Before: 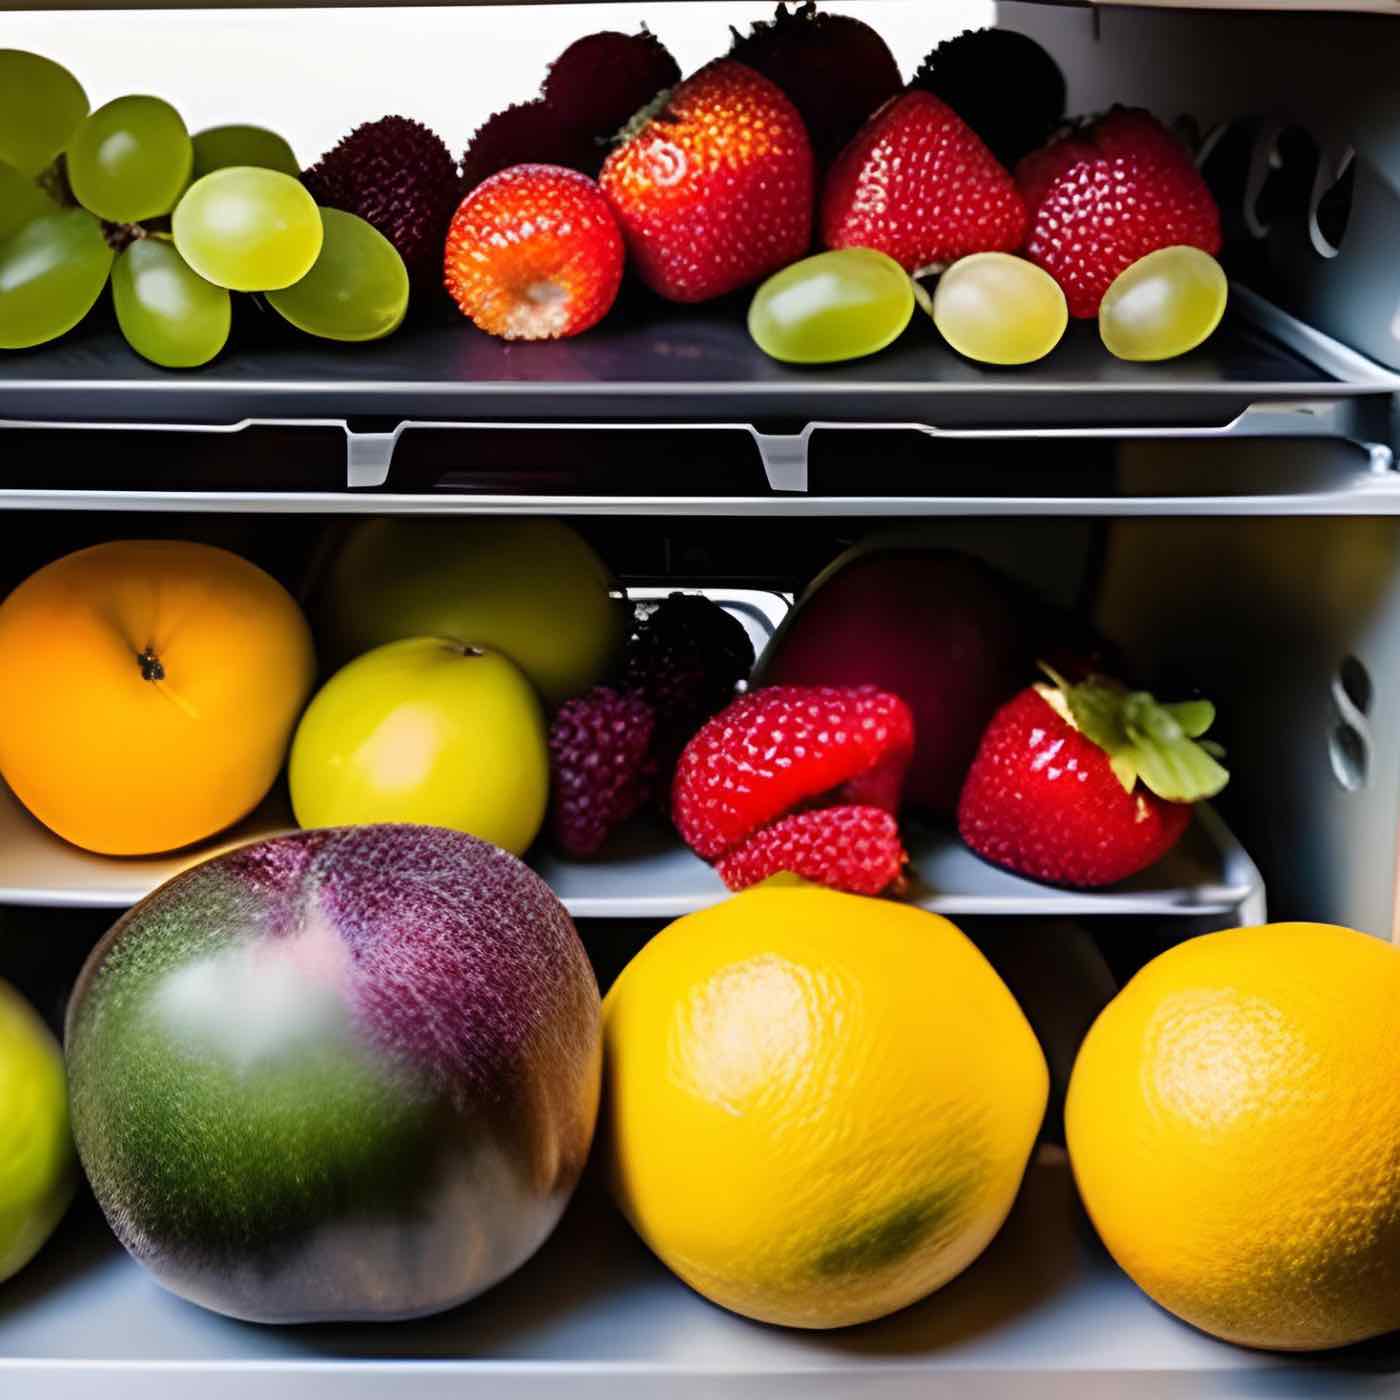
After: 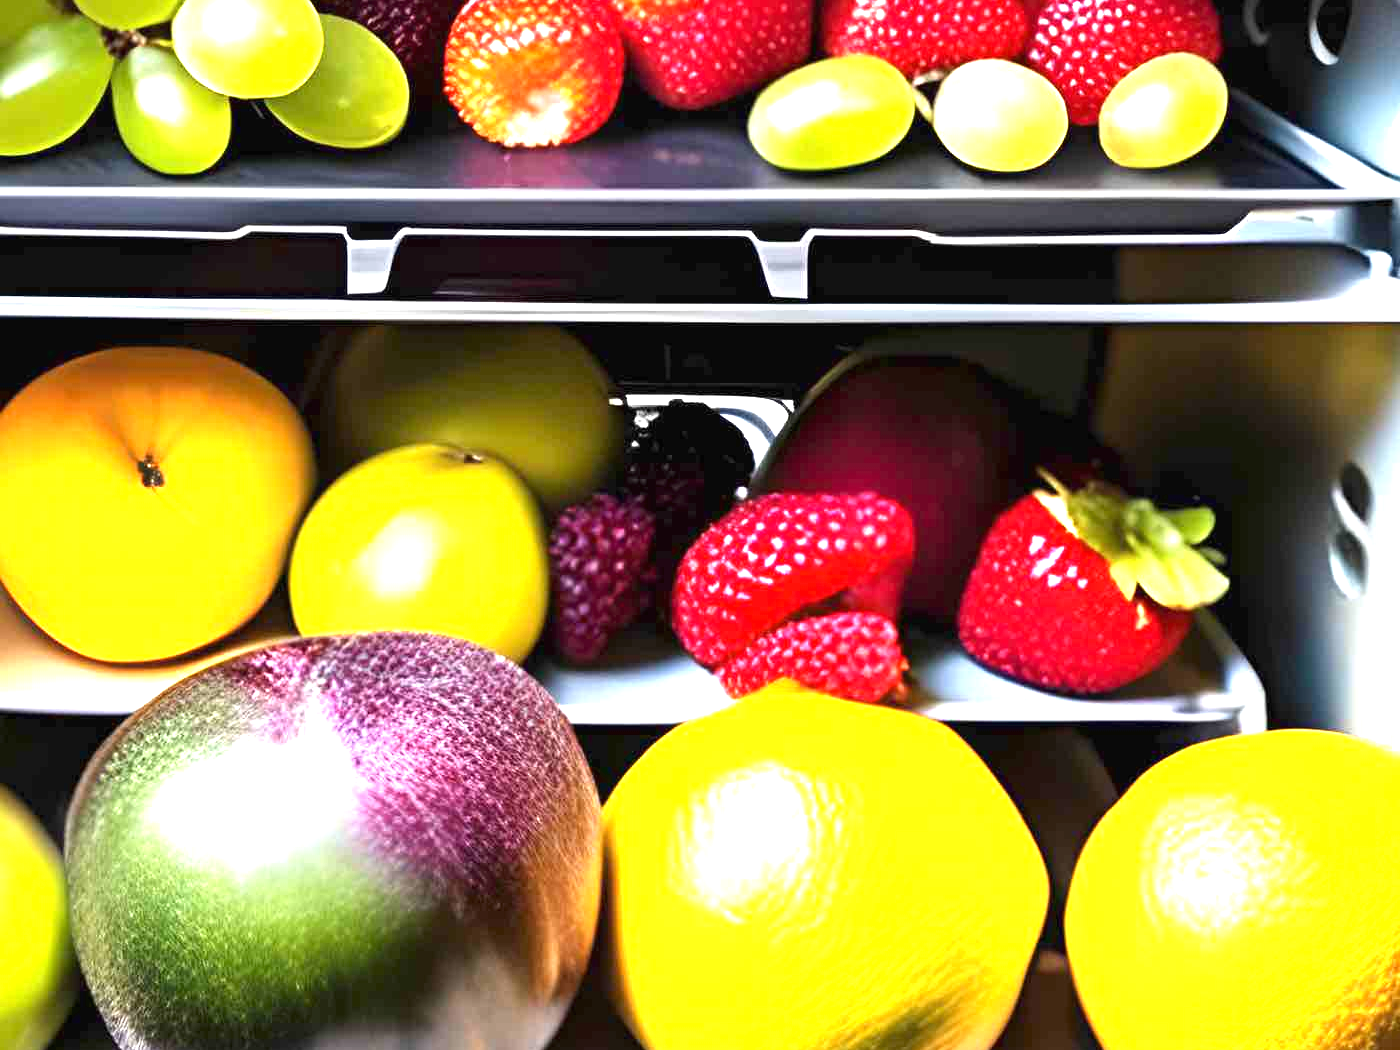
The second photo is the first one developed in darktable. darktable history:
exposure: black level correction 0, exposure 1.741 EV, compensate exposure bias true, compensate highlight preservation false
crop: top 13.819%, bottom 11.169%
